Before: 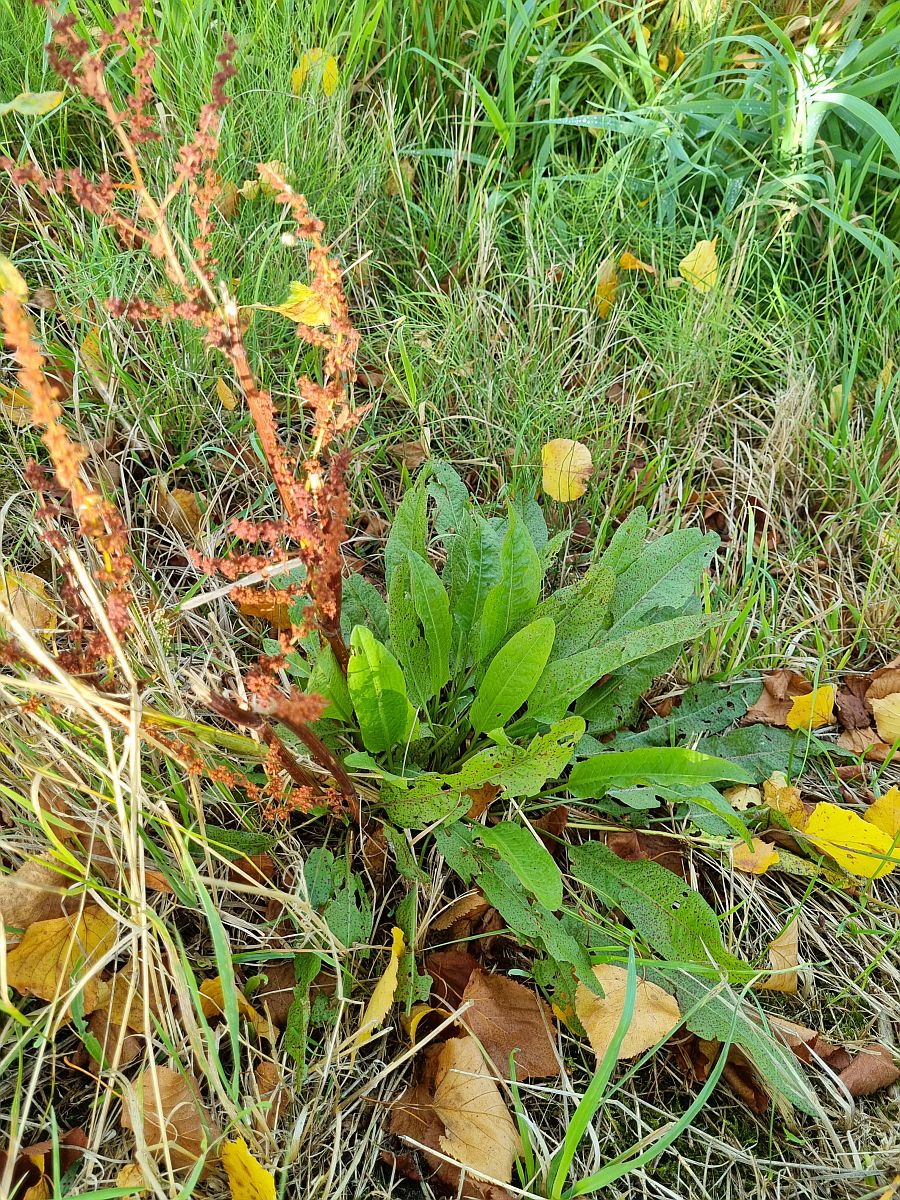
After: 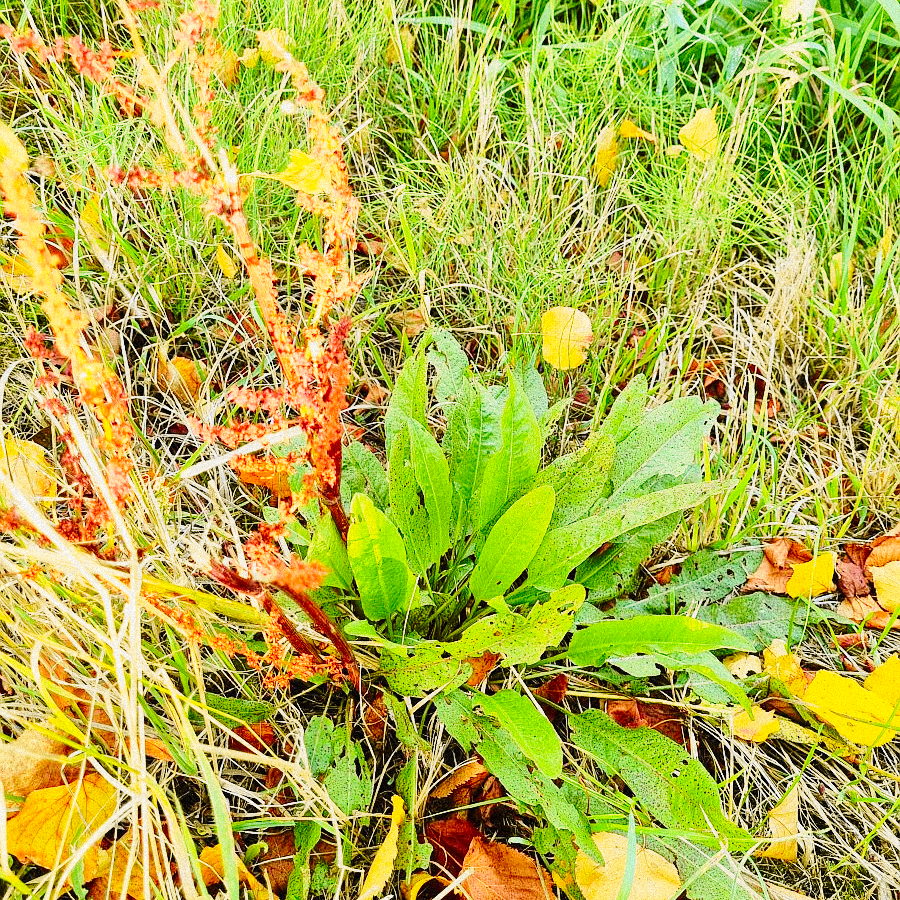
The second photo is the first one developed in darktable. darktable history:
grain: mid-tones bias 0%
base curve: curves: ch0 [(0, 0) (0.028, 0.03) (0.121, 0.232) (0.46, 0.748) (0.859, 0.968) (1, 1)], preserve colors none
tone curve: curves: ch0 [(0, 0.017) (0.239, 0.277) (0.508, 0.593) (0.826, 0.855) (1, 0.945)]; ch1 [(0, 0) (0.401, 0.42) (0.442, 0.47) (0.492, 0.498) (0.511, 0.504) (0.555, 0.586) (0.681, 0.739) (1, 1)]; ch2 [(0, 0) (0.411, 0.433) (0.5, 0.504) (0.545, 0.574) (1, 1)], color space Lab, independent channels, preserve colors none
color balance: lift [1, 1, 0.999, 1.001], gamma [1, 1.003, 1.005, 0.995], gain [1, 0.992, 0.988, 1.012], contrast 5%, output saturation 110%
local contrast: highlights 100%, shadows 100%, detail 120%, midtone range 0.2
crop: top 11.038%, bottom 13.962%
